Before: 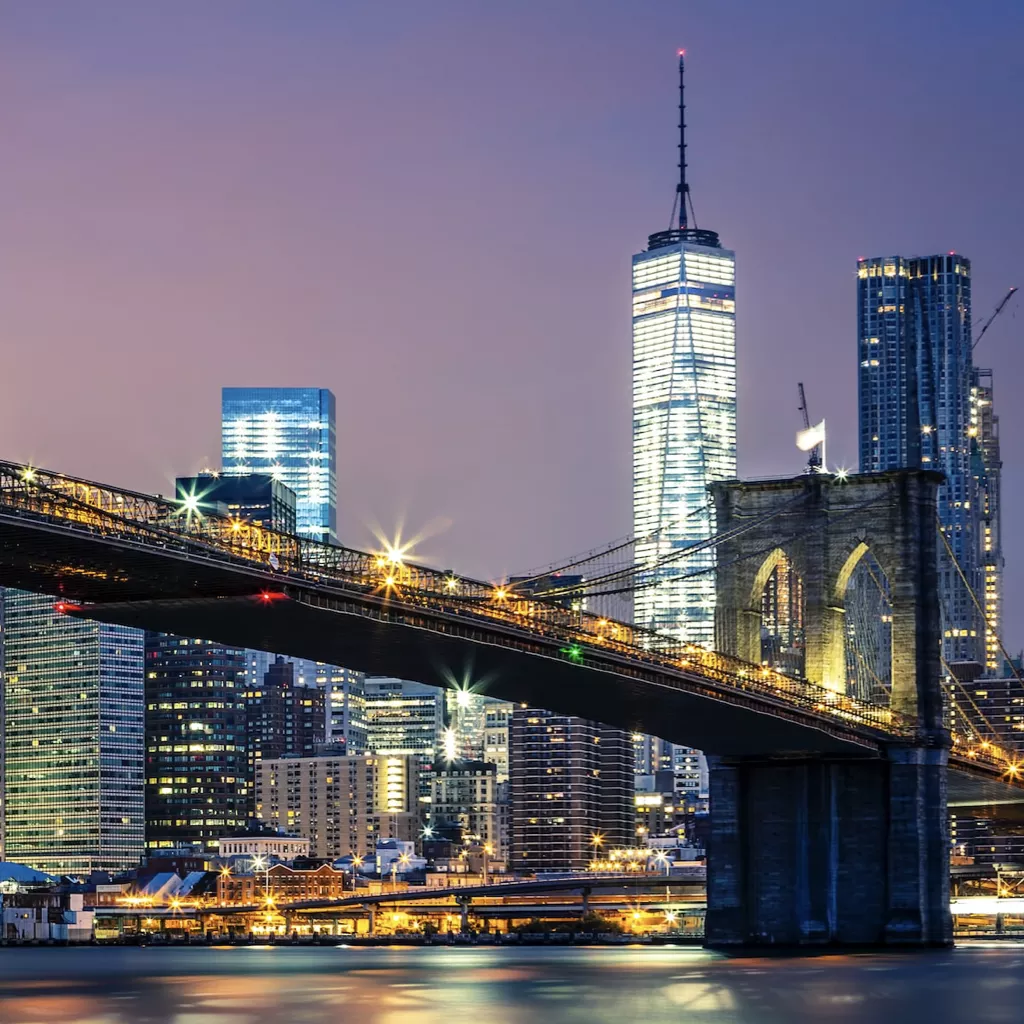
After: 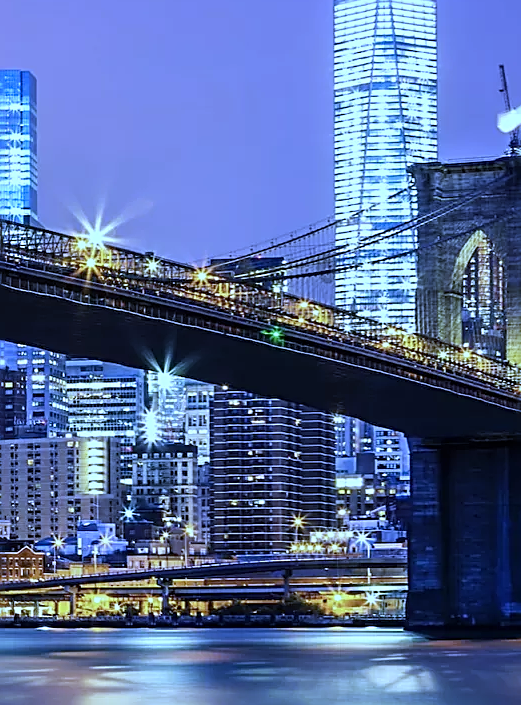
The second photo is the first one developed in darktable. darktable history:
crop and rotate: left 29.237%, top 31.152%, right 19.807%
white balance: red 0.766, blue 1.537
sharpen: amount 0.575
